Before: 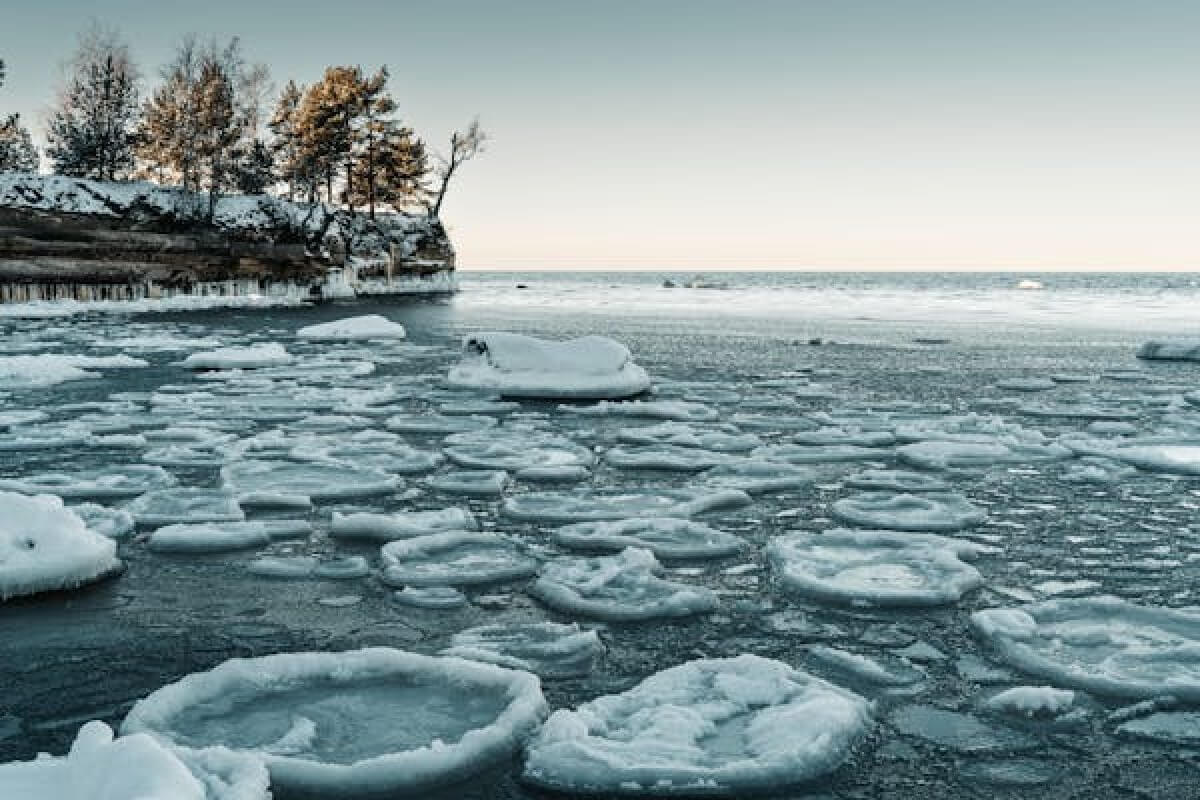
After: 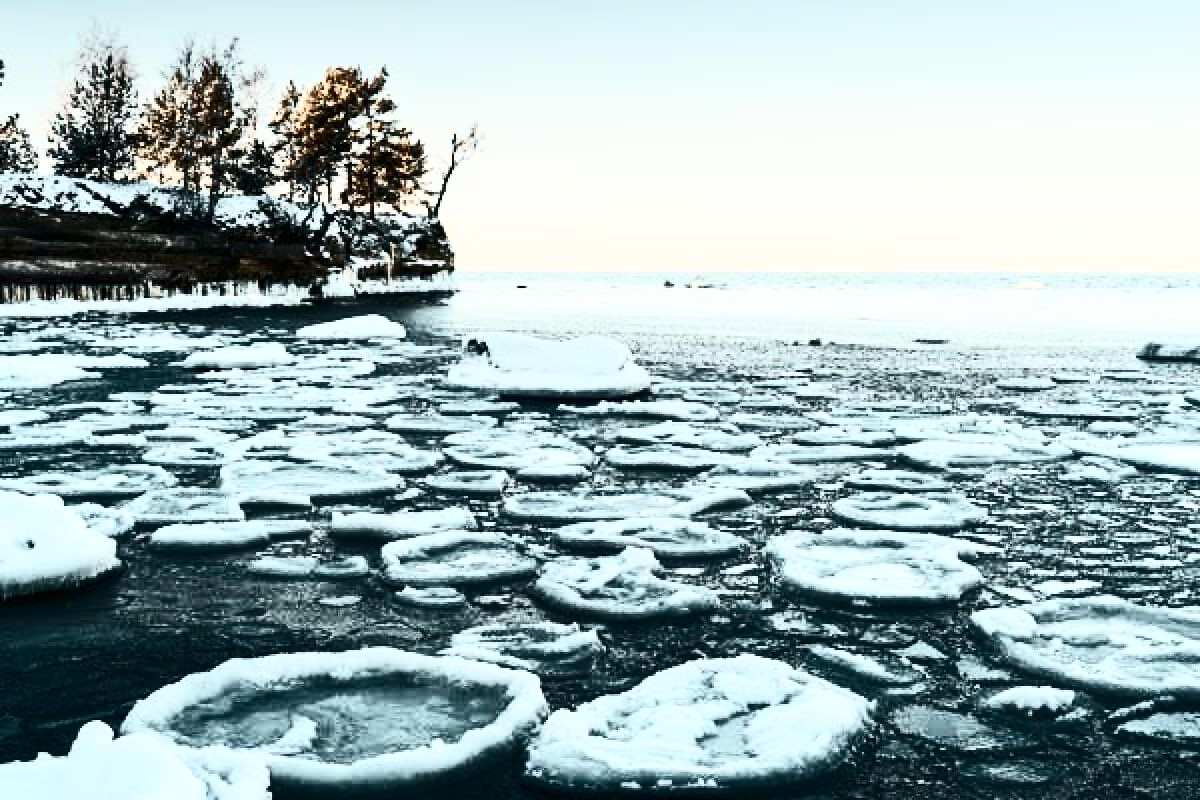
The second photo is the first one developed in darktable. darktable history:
contrast brightness saturation: contrast 0.942, brightness 0.202
